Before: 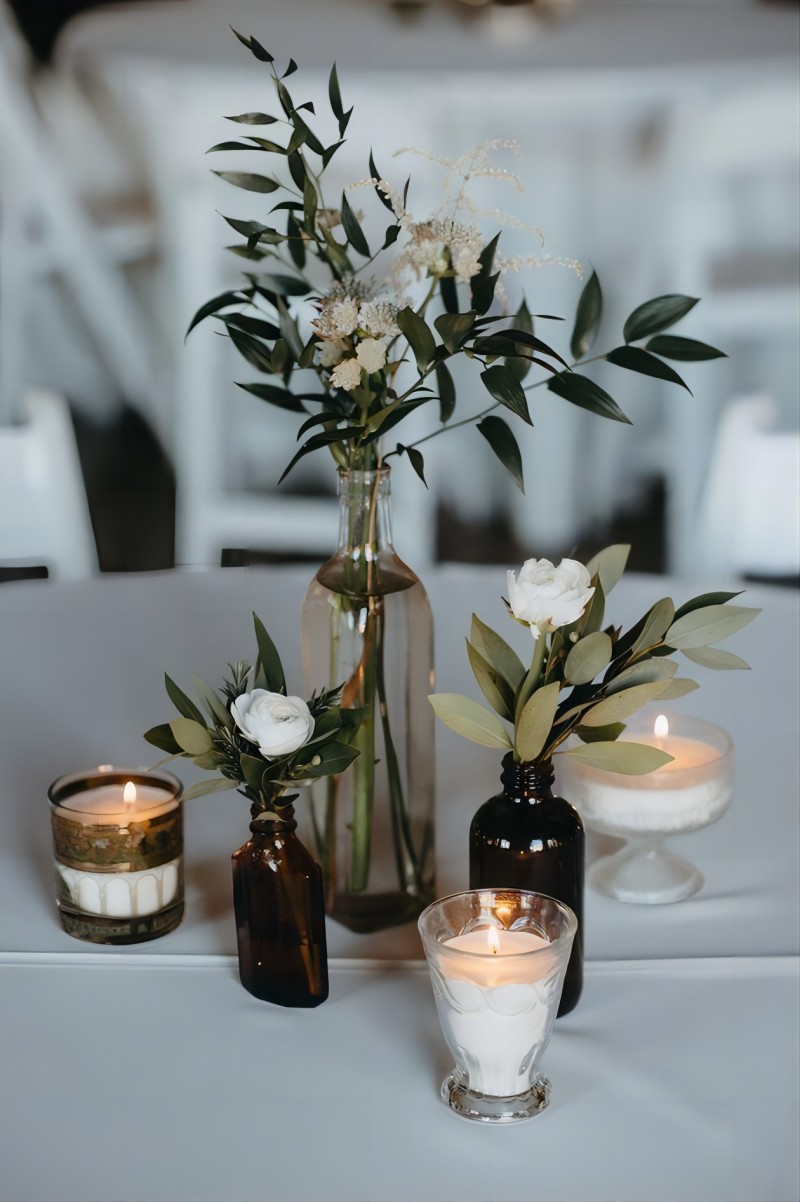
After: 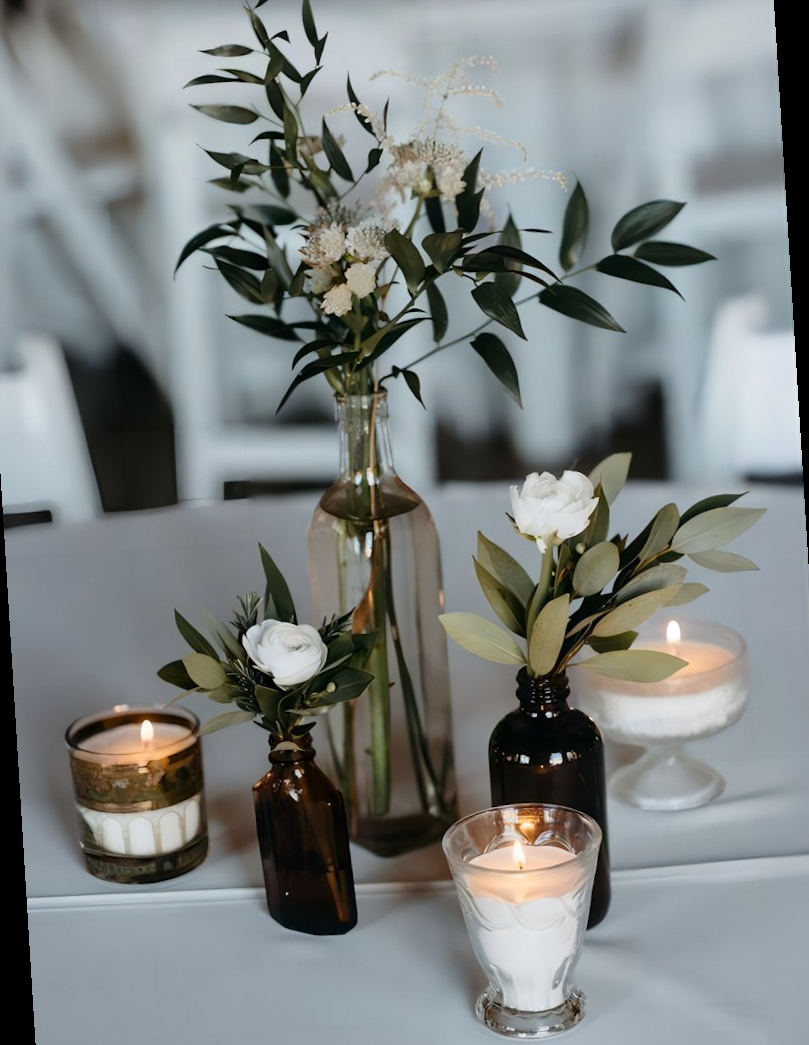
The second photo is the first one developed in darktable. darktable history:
rotate and perspective: rotation -3.52°, crop left 0.036, crop right 0.964, crop top 0.081, crop bottom 0.919
local contrast: mode bilateral grid, contrast 20, coarseness 50, detail 130%, midtone range 0.2
